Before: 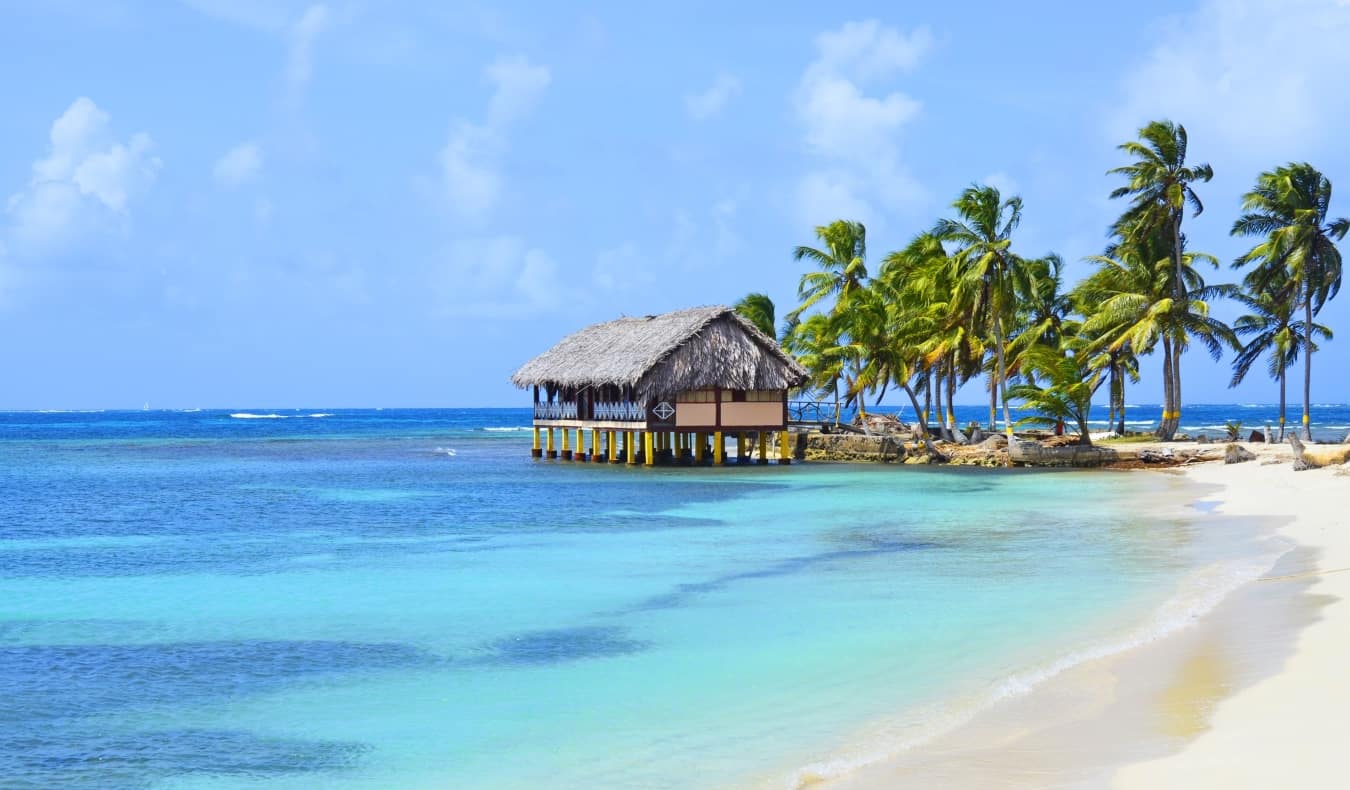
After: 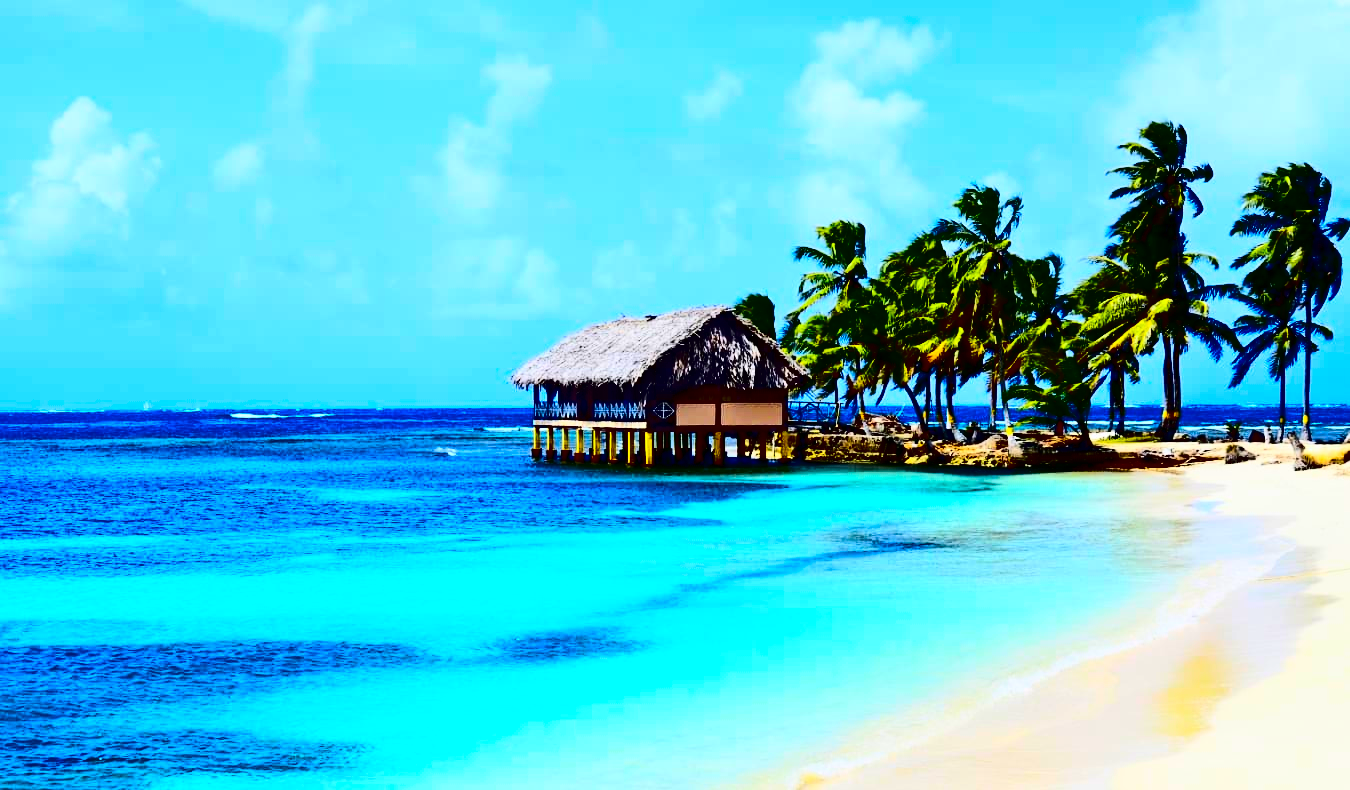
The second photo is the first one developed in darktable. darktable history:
contrast brightness saturation: contrast 0.755, brightness -0.992, saturation 0.995
